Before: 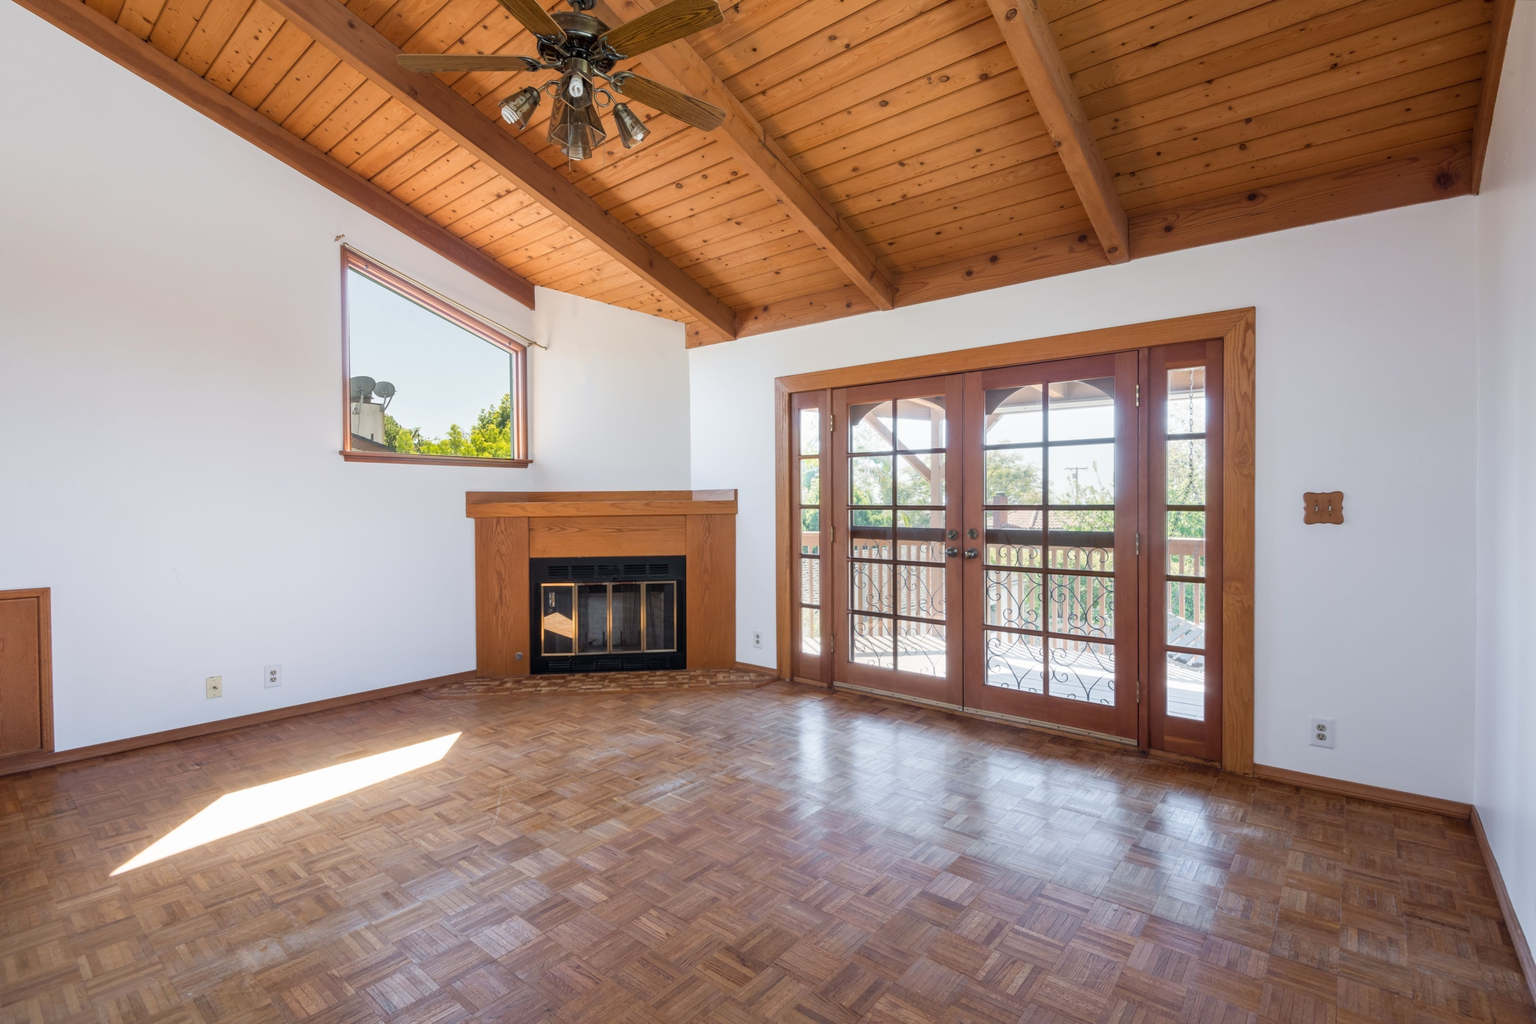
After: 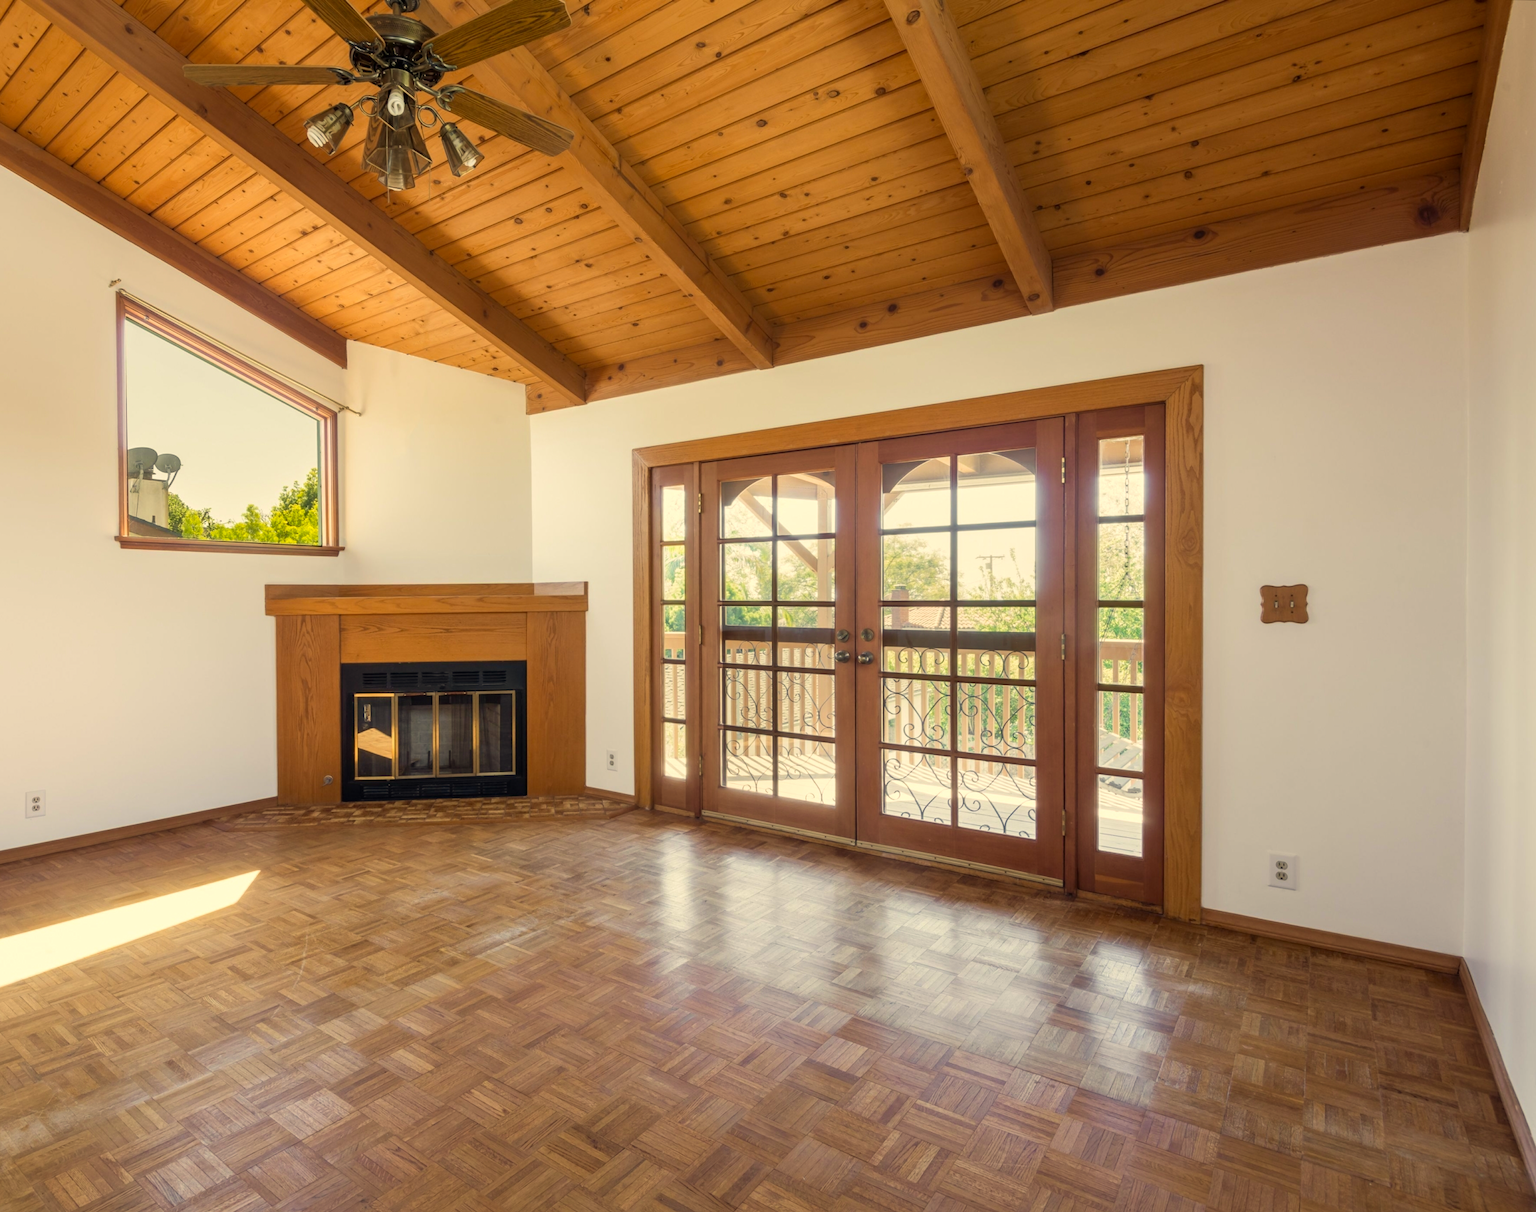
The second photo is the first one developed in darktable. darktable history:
color correction: highlights a* 2.31, highlights b* 23.1
velvia: on, module defaults
crop: left 15.843%
